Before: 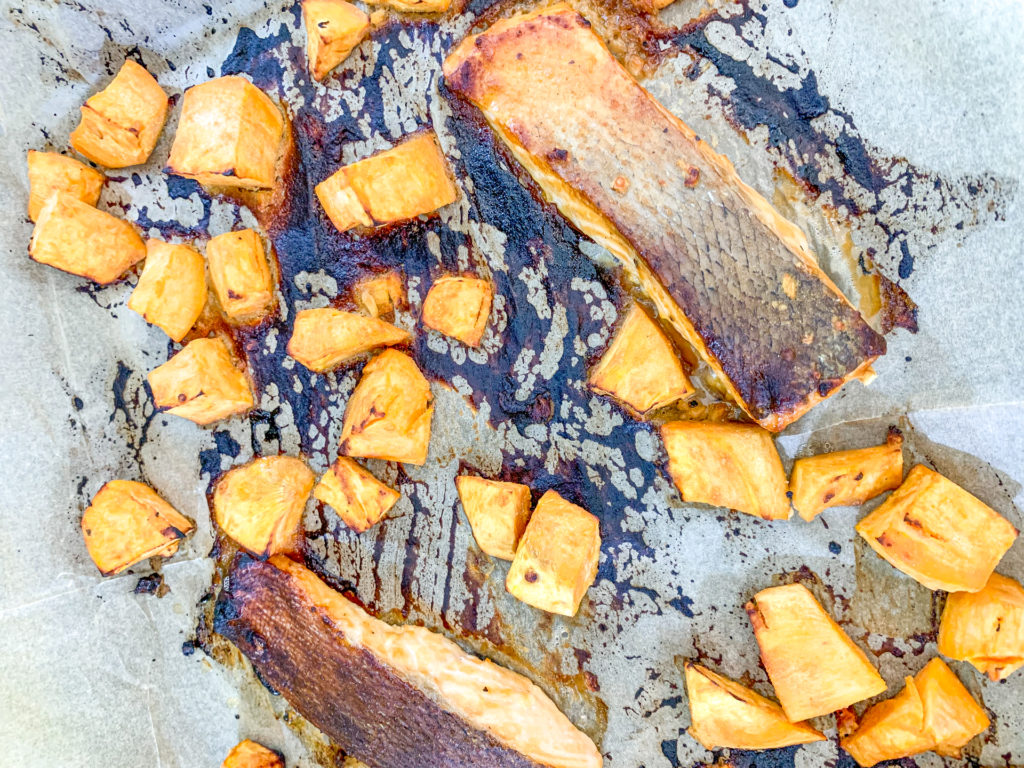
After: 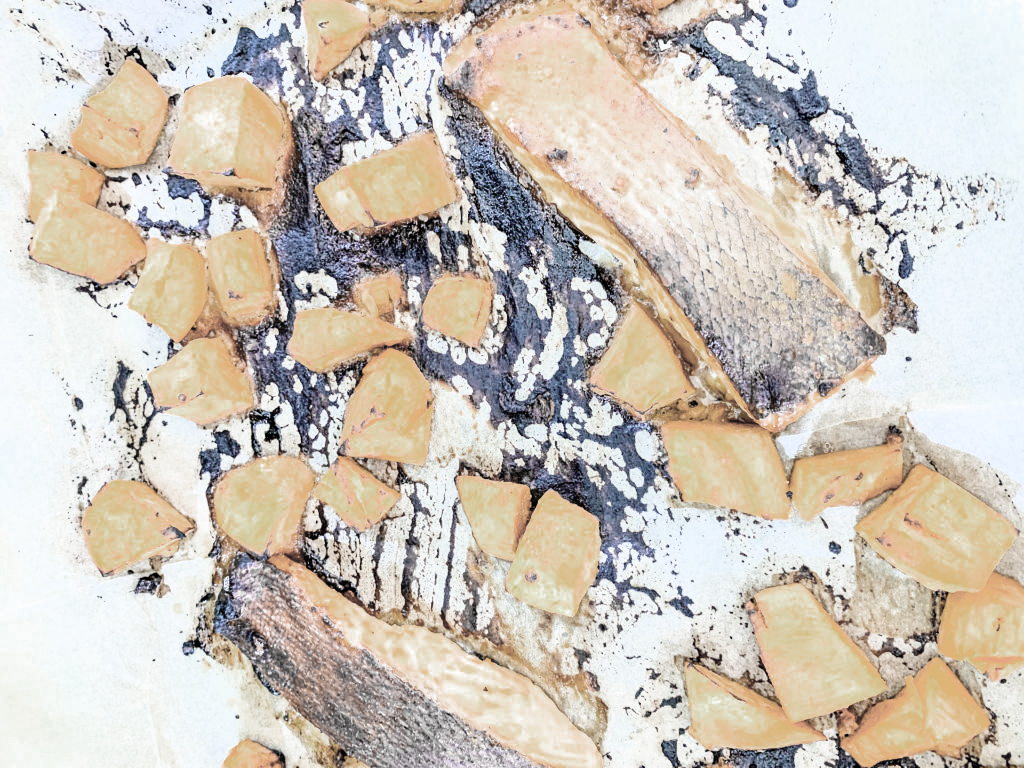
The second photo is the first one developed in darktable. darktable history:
color zones: curves: ch0 [(0, 0.487) (0.241, 0.395) (0.434, 0.373) (0.658, 0.412) (0.838, 0.487)]; ch1 [(0, 0) (0.053, 0.053) (0.211, 0.202) (0.579, 0.259) (0.781, 0.241)]
contrast brightness saturation: contrast 0.012, saturation -0.06
base curve: curves: ch0 [(0, 0) (0.007, 0.004) (0.027, 0.03) (0.046, 0.07) (0.207, 0.54) (0.442, 0.872) (0.673, 0.972) (1, 1)]
